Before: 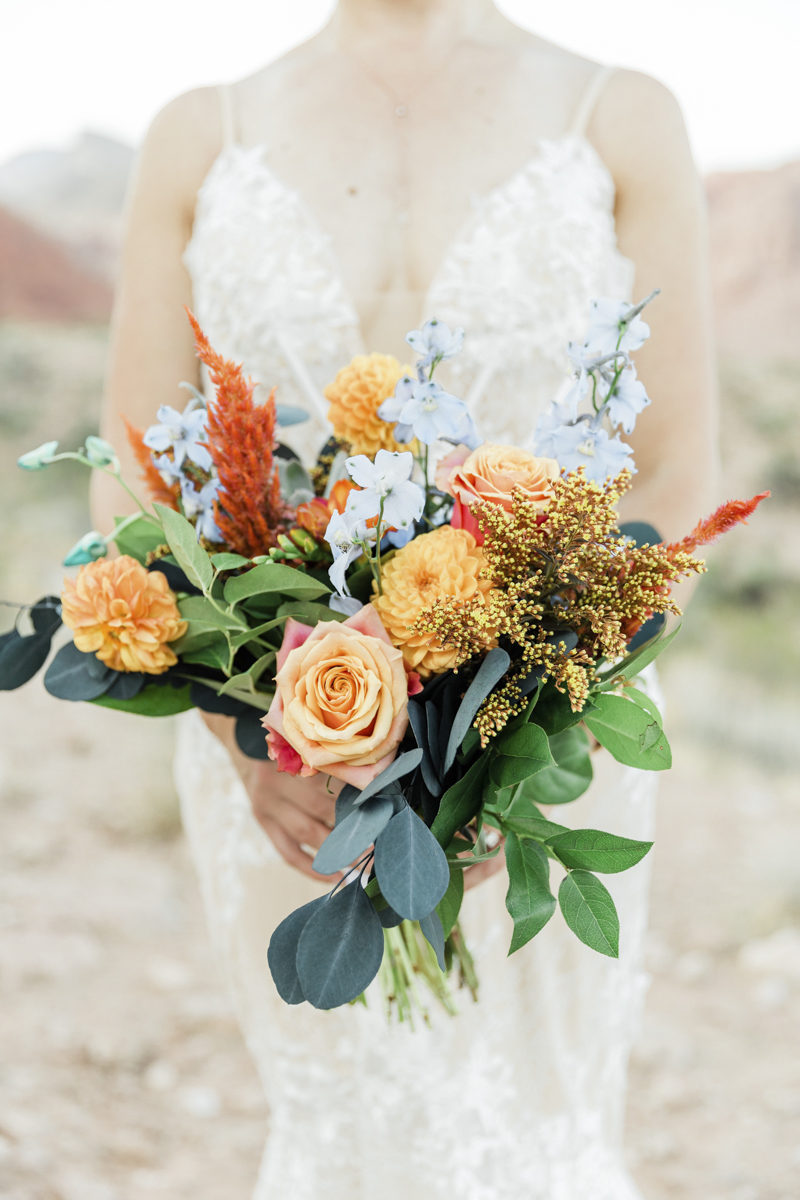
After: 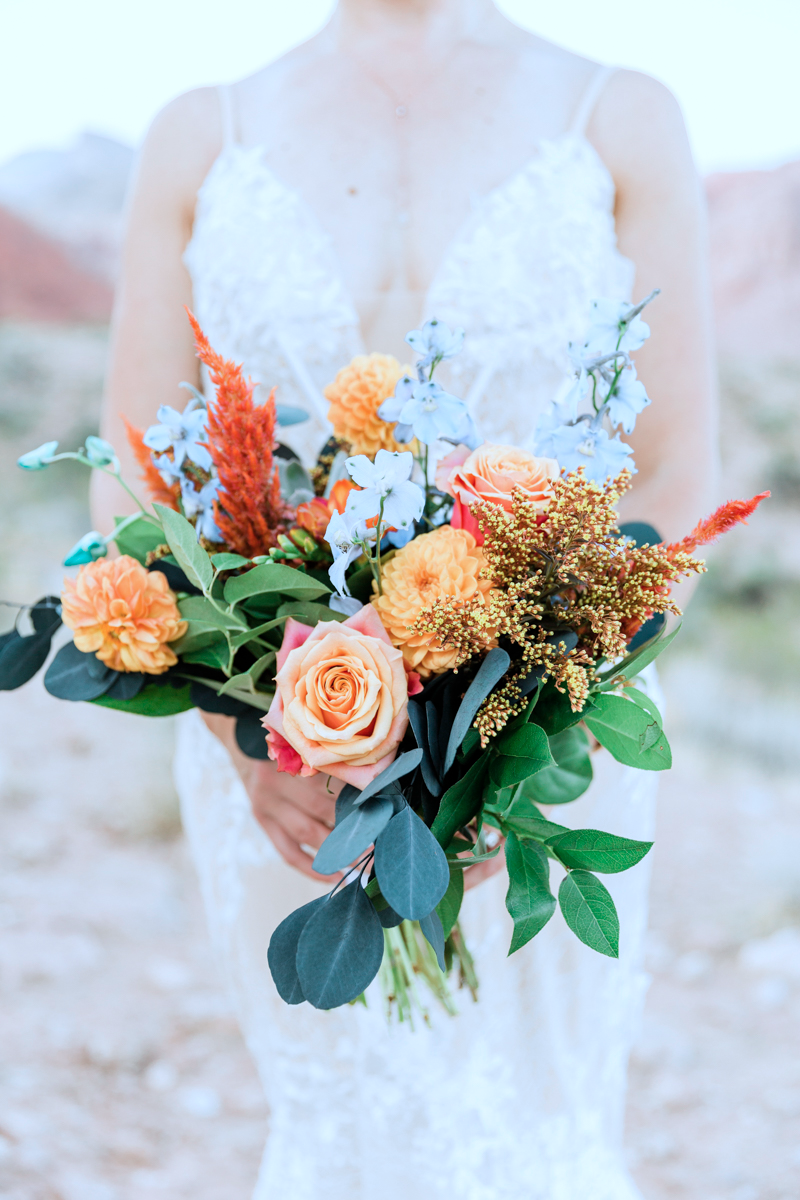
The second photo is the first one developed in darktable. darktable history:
color correction: highlights a* -2.01, highlights b* -18.43
